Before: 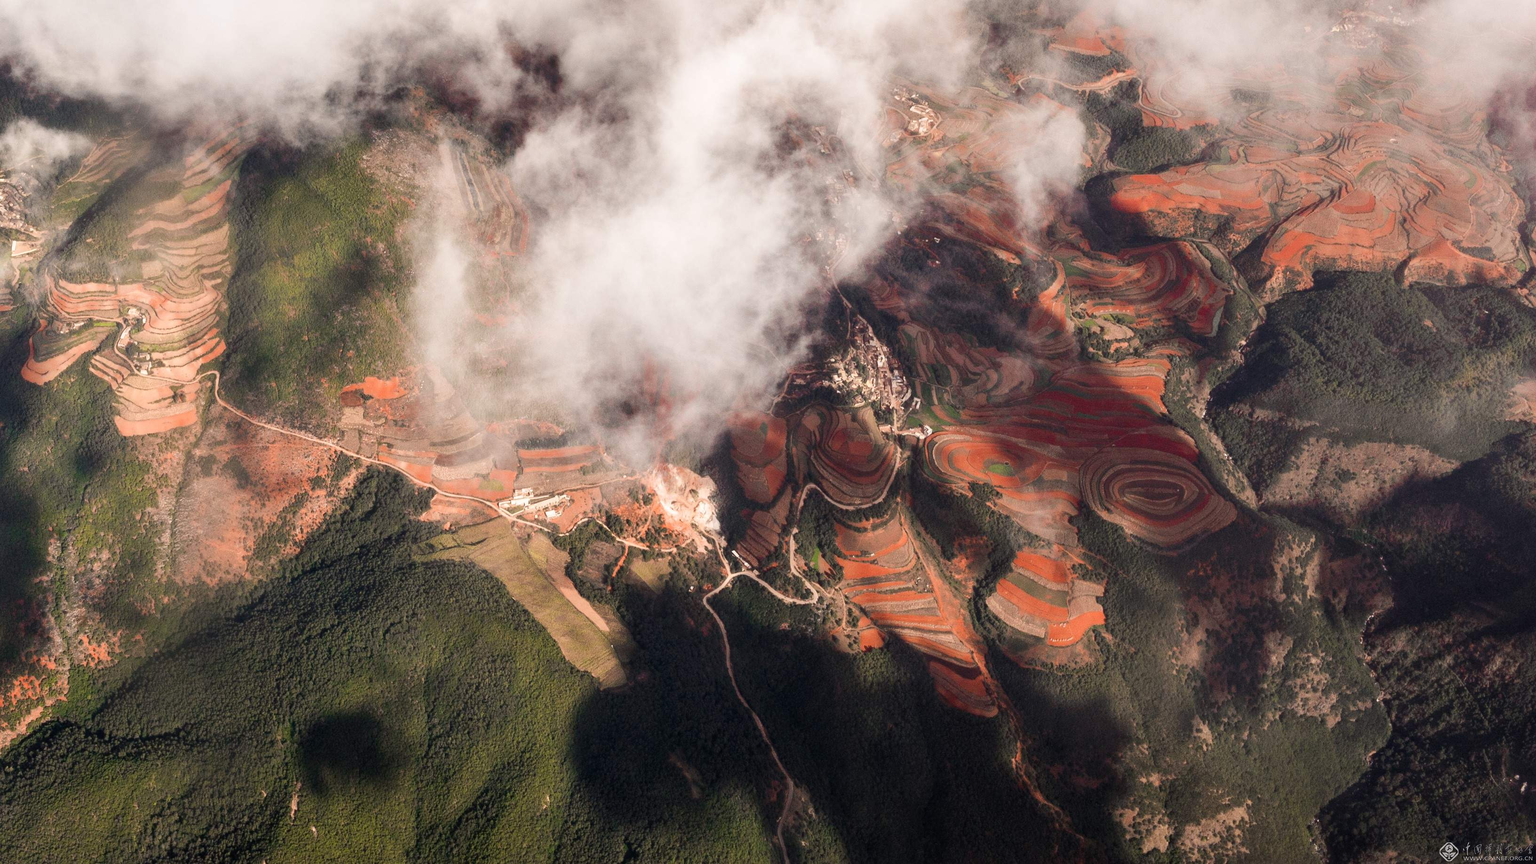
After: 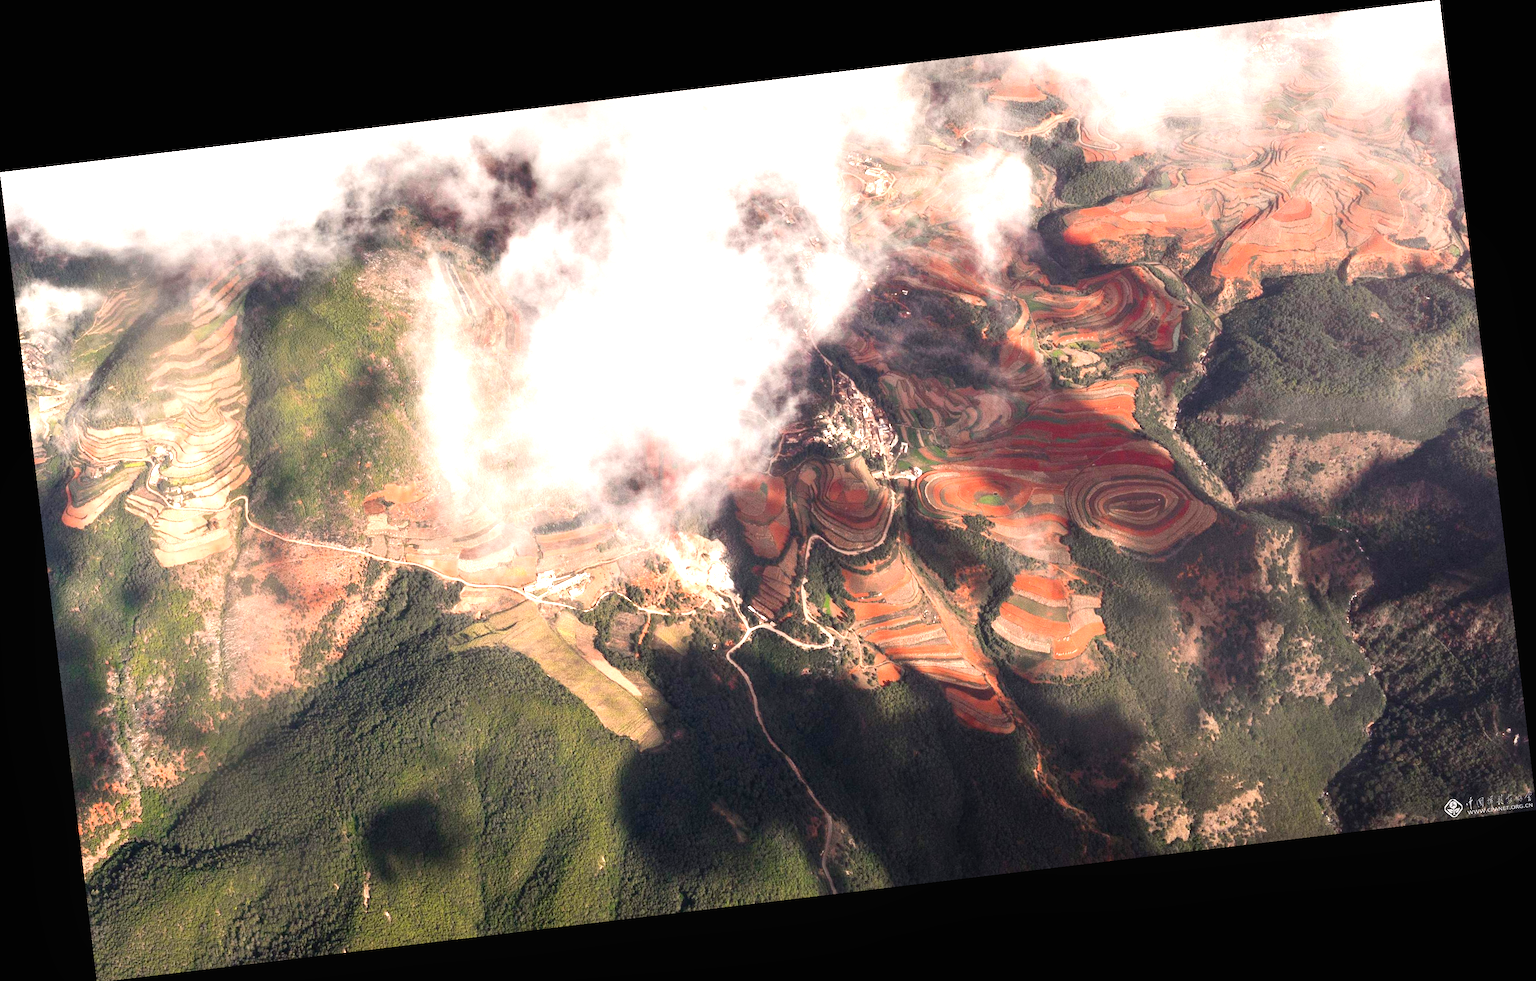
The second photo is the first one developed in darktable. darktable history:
rotate and perspective: rotation -6.83°, automatic cropping off
exposure: black level correction 0, exposure 1.1 EV, compensate highlight preservation false
local contrast: mode bilateral grid, contrast 100, coarseness 100, detail 91%, midtone range 0.2
